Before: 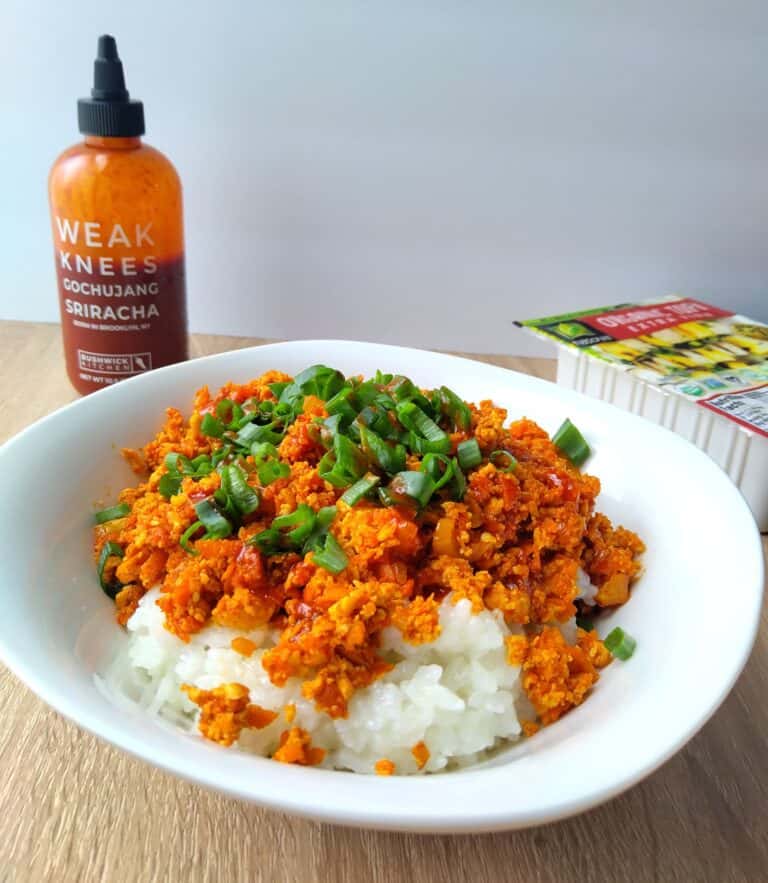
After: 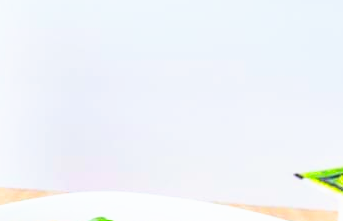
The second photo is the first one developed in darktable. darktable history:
contrast brightness saturation: contrast 0.07, brightness 0.18, saturation 0.4
crop: left 28.64%, top 16.832%, right 26.637%, bottom 58.055%
tone curve: curves: ch0 [(0, 0) (0.003, 0.001) (0.011, 0.005) (0.025, 0.01) (0.044, 0.019) (0.069, 0.029) (0.1, 0.042) (0.136, 0.078) (0.177, 0.129) (0.224, 0.182) (0.277, 0.246) (0.335, 0.318) (0.399, 0.396) (0.468, 0.481) (0.543, 0.573) (0.623, 0.672) (0.709, 0.777) (0.801, 0.881) (0.898, 0.975) (1, 1)], preserve colors none
exposure: black level correction -0.002, exposure 0.54 EV, compensate highlight preservation false
filmic rgb: black relative exposure -7.65 EV, white relative exposure 4.56 EV, hardness 3.61, contrast 1.25
